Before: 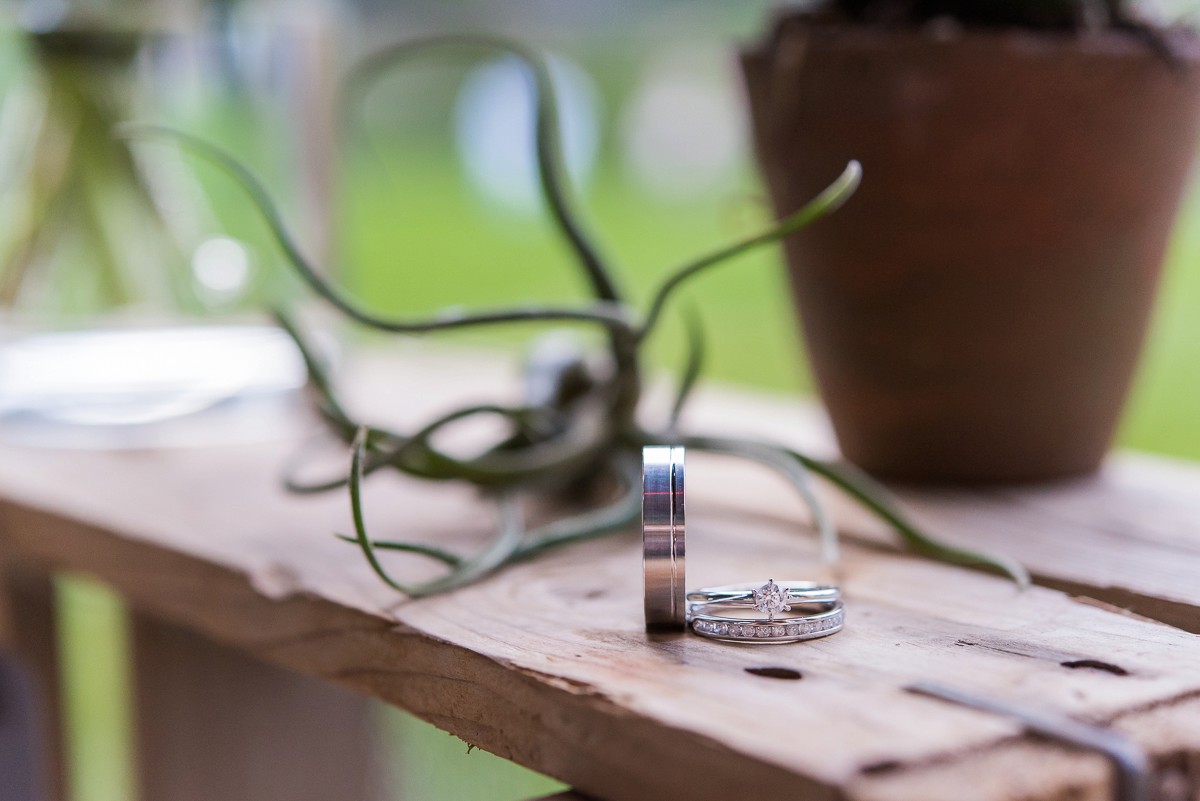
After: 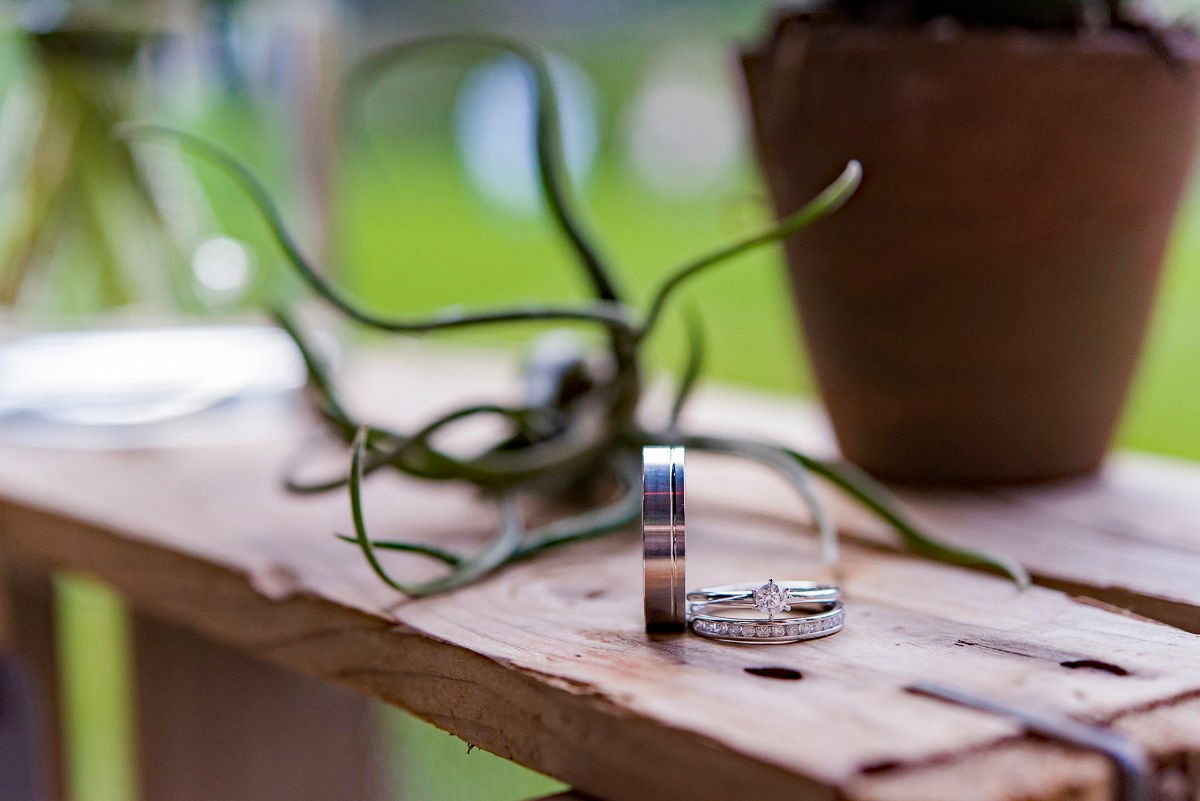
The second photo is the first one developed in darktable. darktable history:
haze removal: strength 0.428, compatibility mode true, adaptive false
